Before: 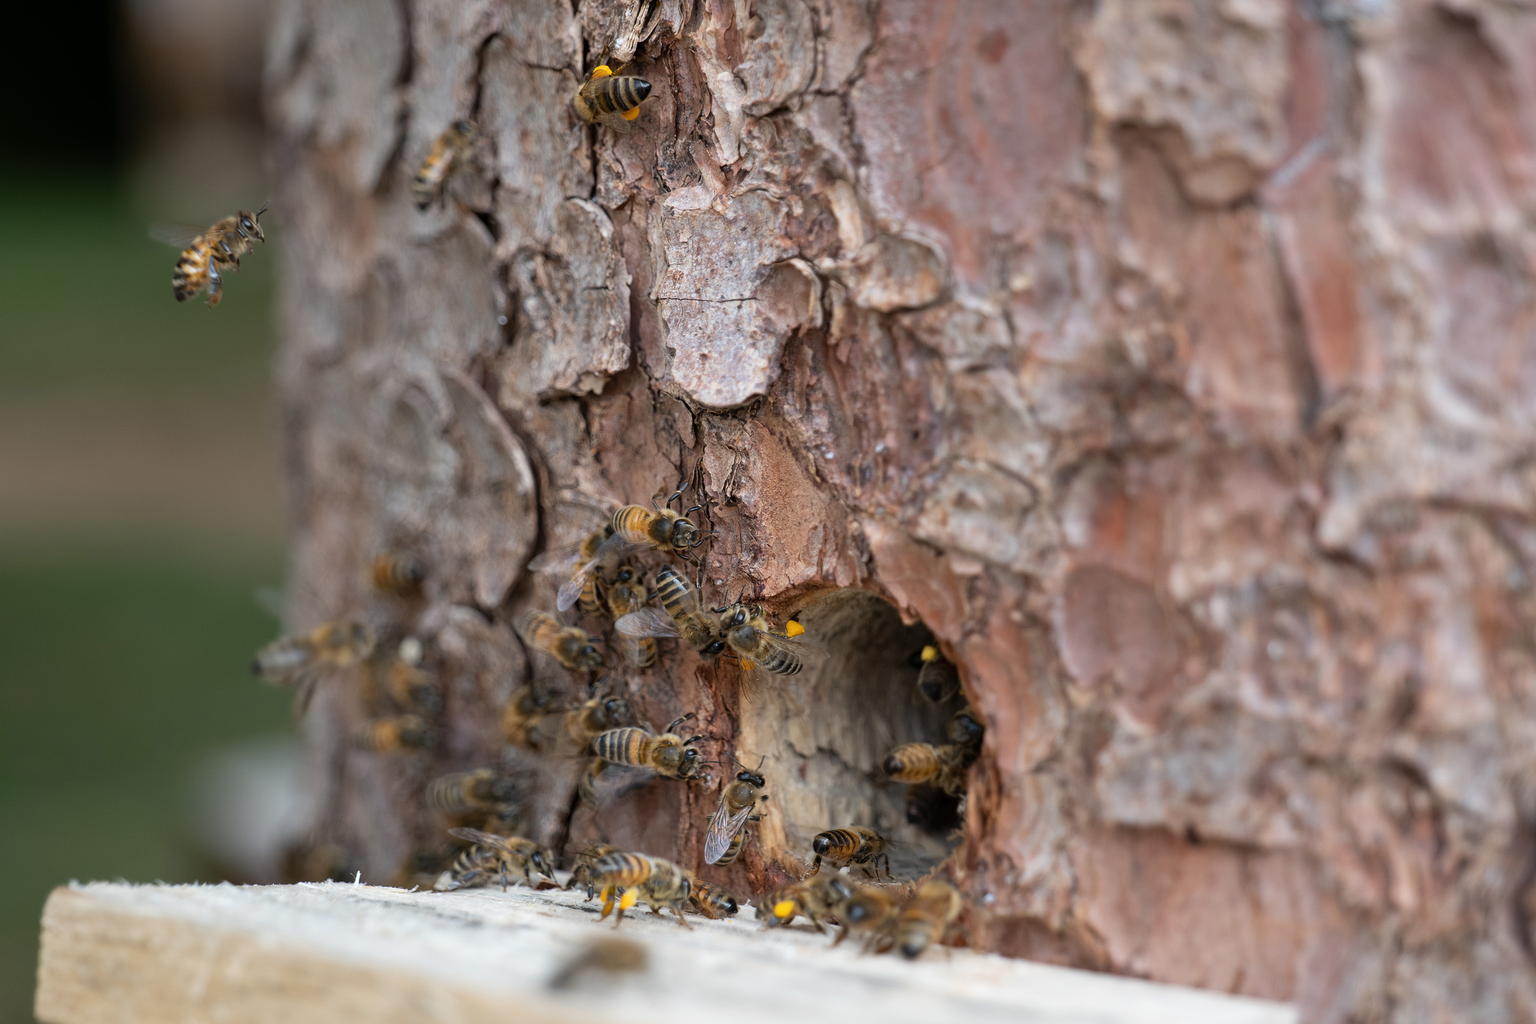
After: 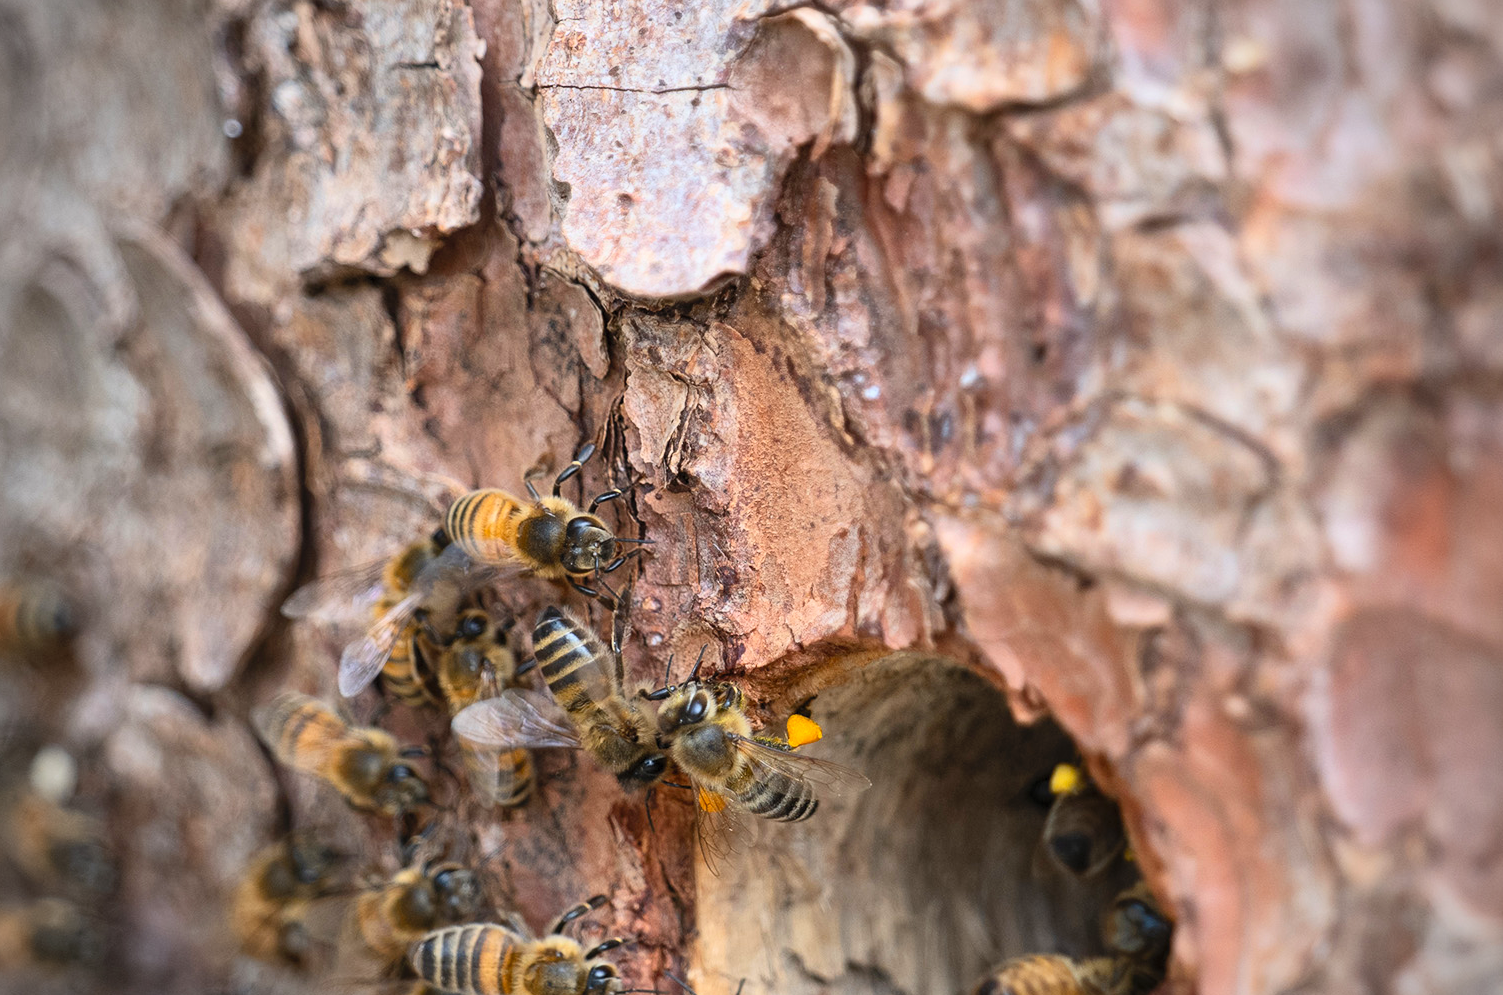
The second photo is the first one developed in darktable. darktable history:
crop: left 24.992%, top 24.887%, right 24.881%, bottom 25.359%
vignetting: unbound false
contrast brightness saturation: contrast 0.243, brightness 0.244, saturation 0.382
